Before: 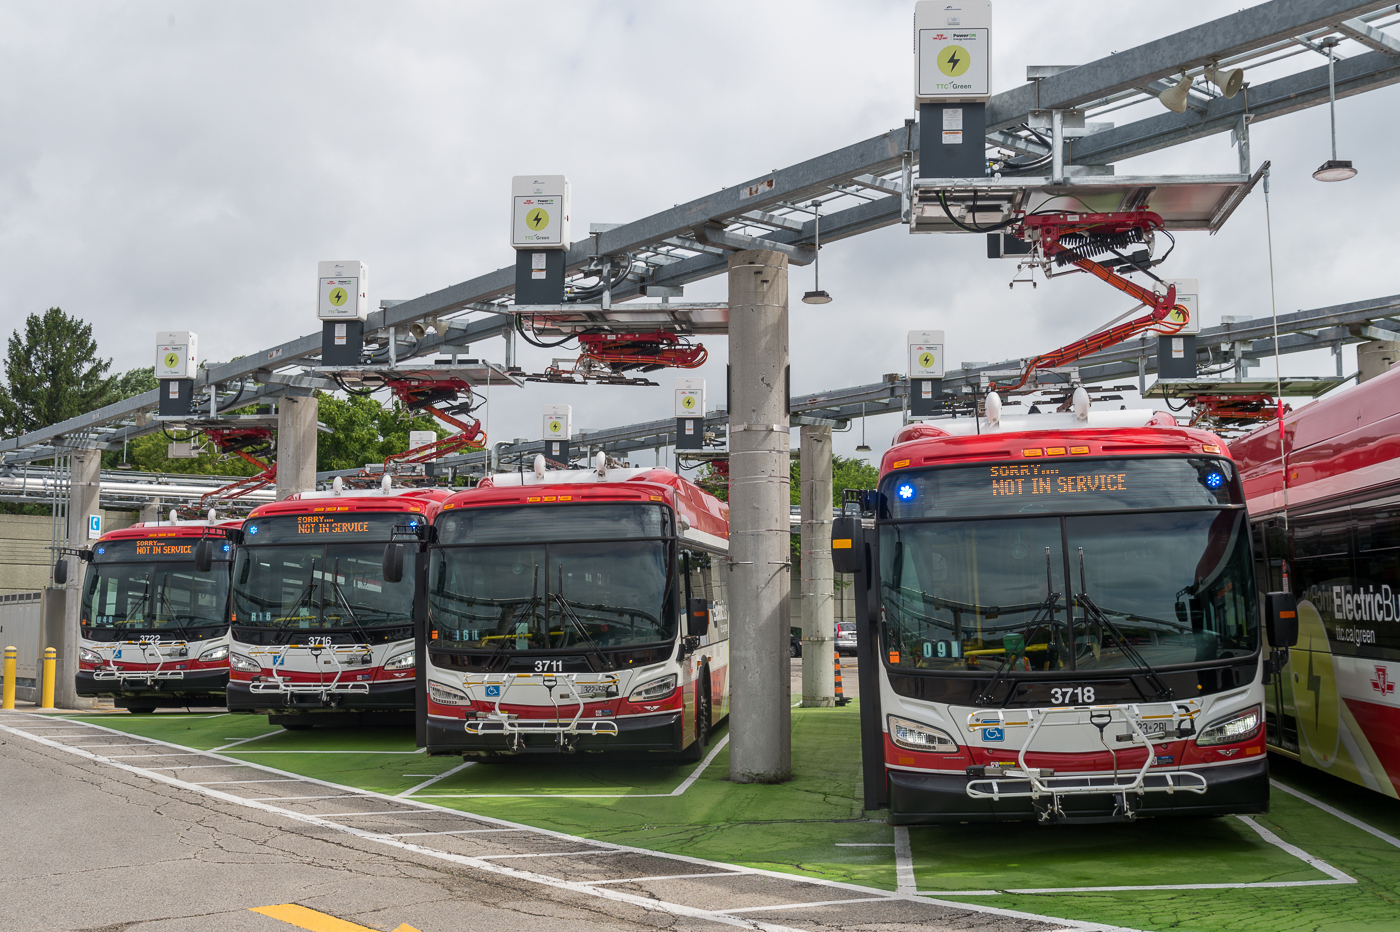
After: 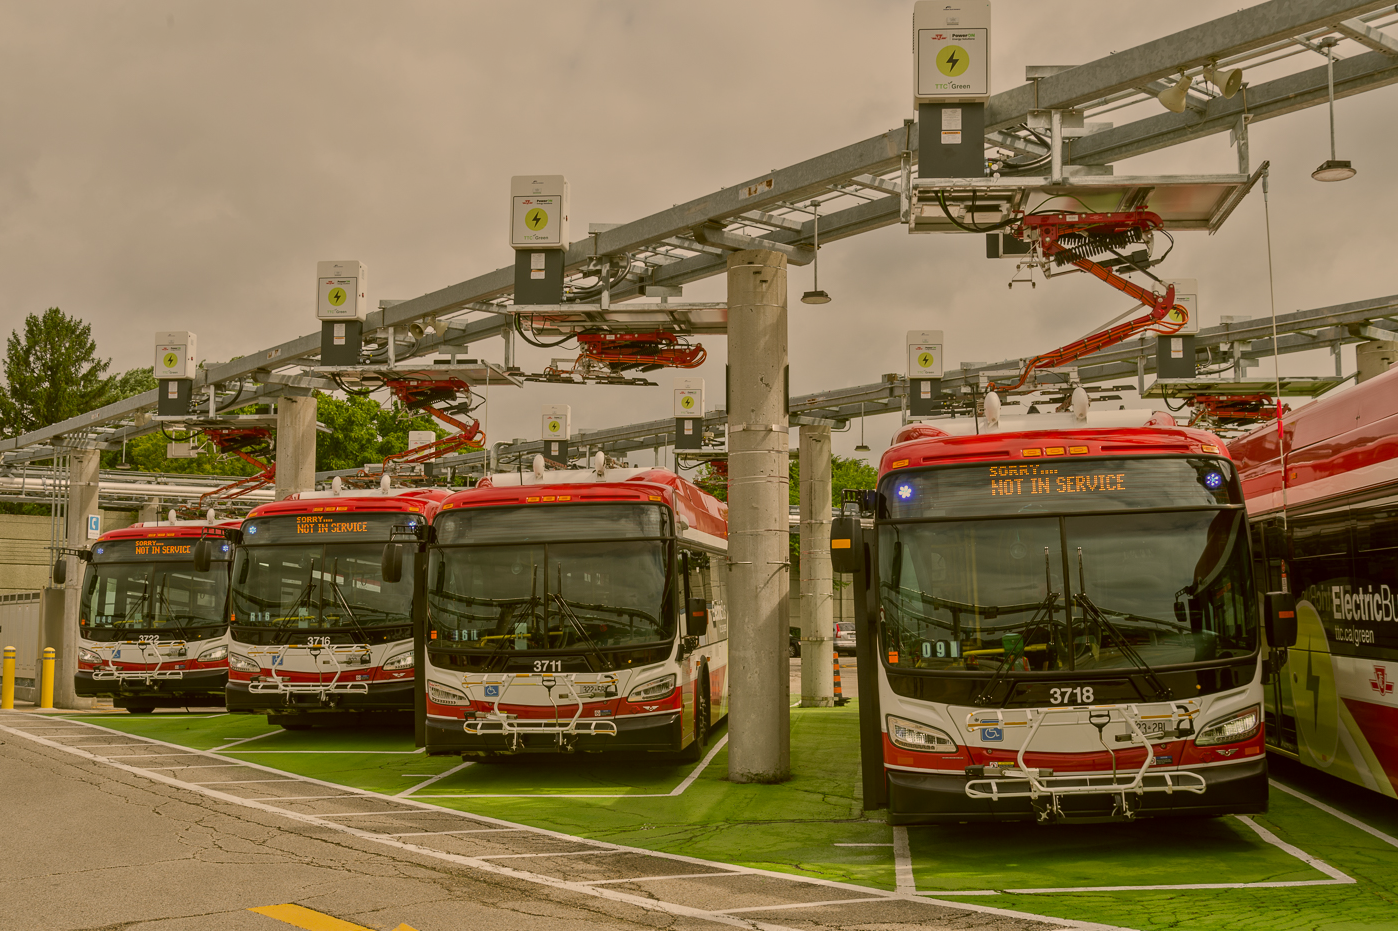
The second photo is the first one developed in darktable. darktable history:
crop and rotate: left 0.075%, bottom 0.014%
color correction: highlights a* 8.34, highlights b* 15.79, shadows a* -0.358, shadows b* 26.63
tone equalizer: -8 EV -0.009 EV, -7 EV 0.038 EV, -6 EV -0.008 EV, -5 EV 0.004 EV, -4 EV -0.027 EV, -3 EV -0.233 EV, -2 EV -0.65 EV, -1 EV -1.01 EV, +0 EV -0.979 EV, smoothing diameter 2.07%, edges refinement/feathering 16.32, mask exposure compensation -1.57 EV, filter diffusion 5
